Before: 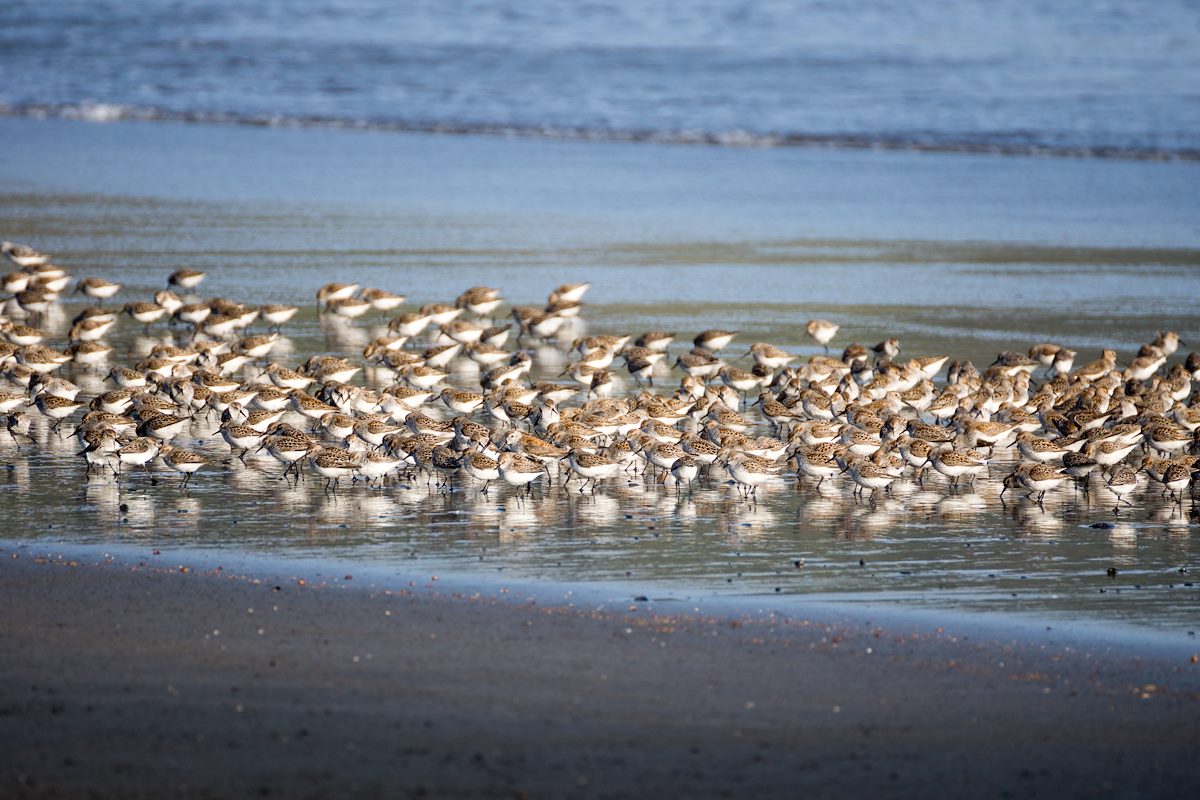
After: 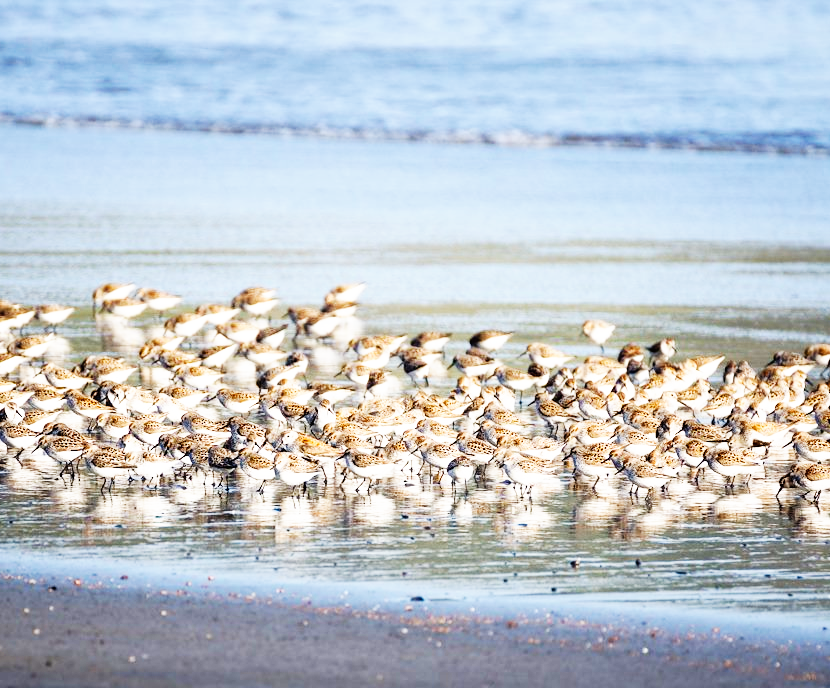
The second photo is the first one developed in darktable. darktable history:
base curve: curves: ch0 [(0, 0) (0.007, 0.004) (0.027, 0.03) (0.046, 0.07) (0.207, 0.54) (0.442, 0.872) (0.673, 0.972) (1, 1)], preserve colors none
crop: left 18.715%, right 12.09%, bottom 13.998%
